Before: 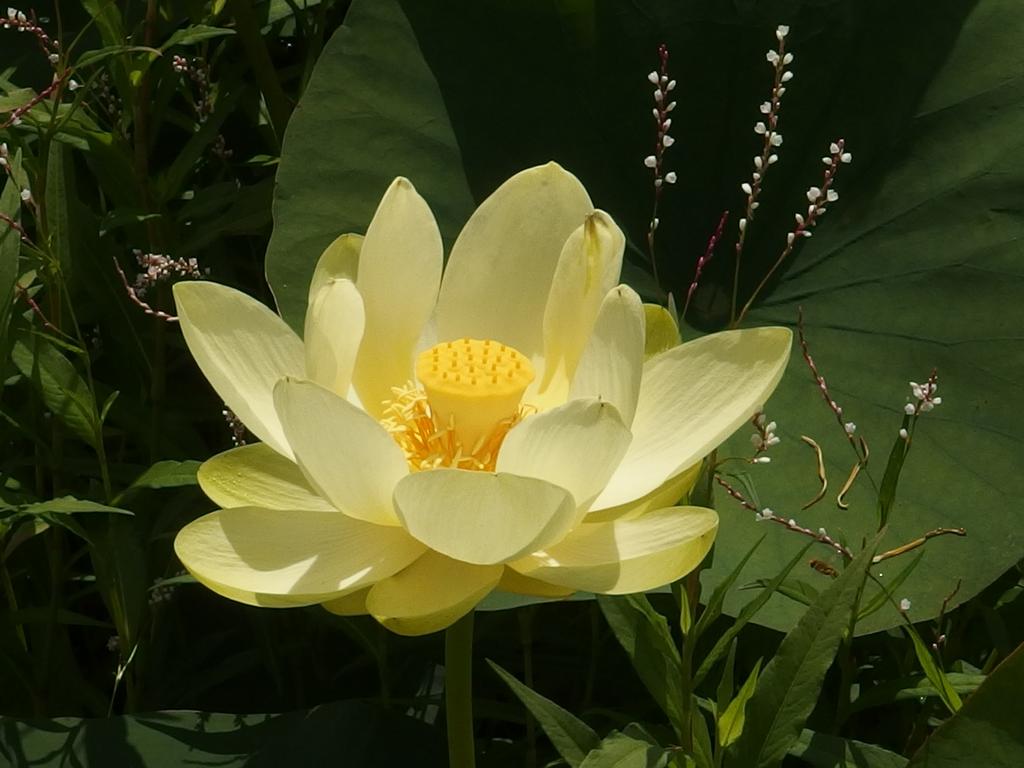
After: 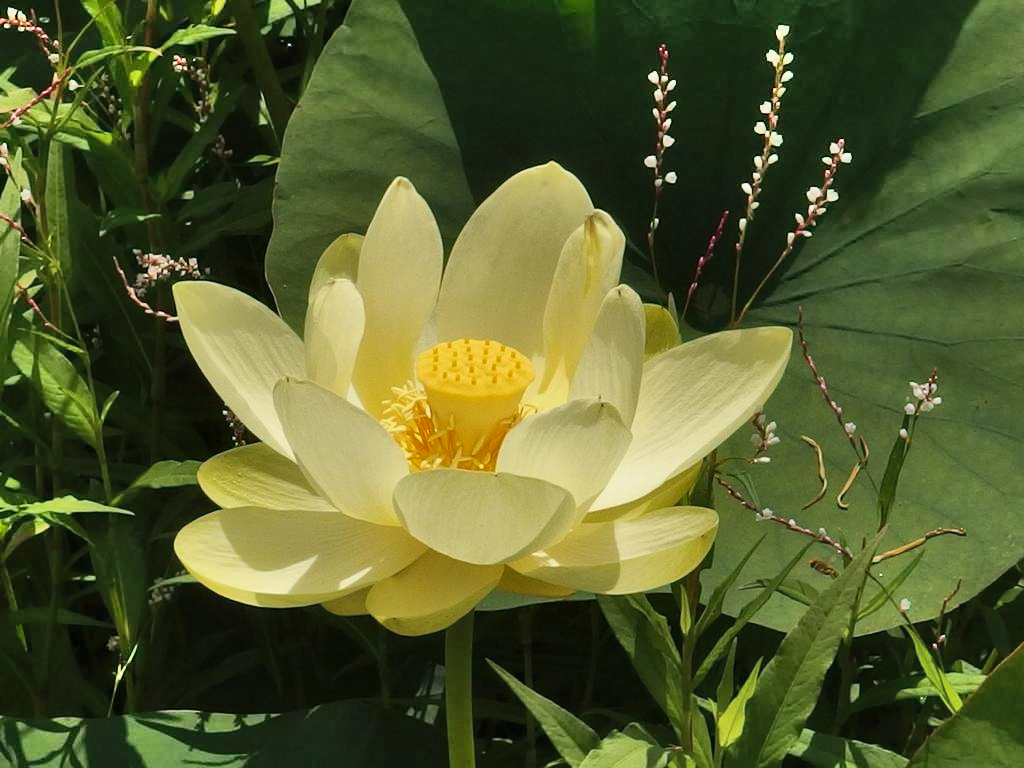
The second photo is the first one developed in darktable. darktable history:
shadows and highlights: shadows 73.29, highlights -60.55, soften with gaussian
